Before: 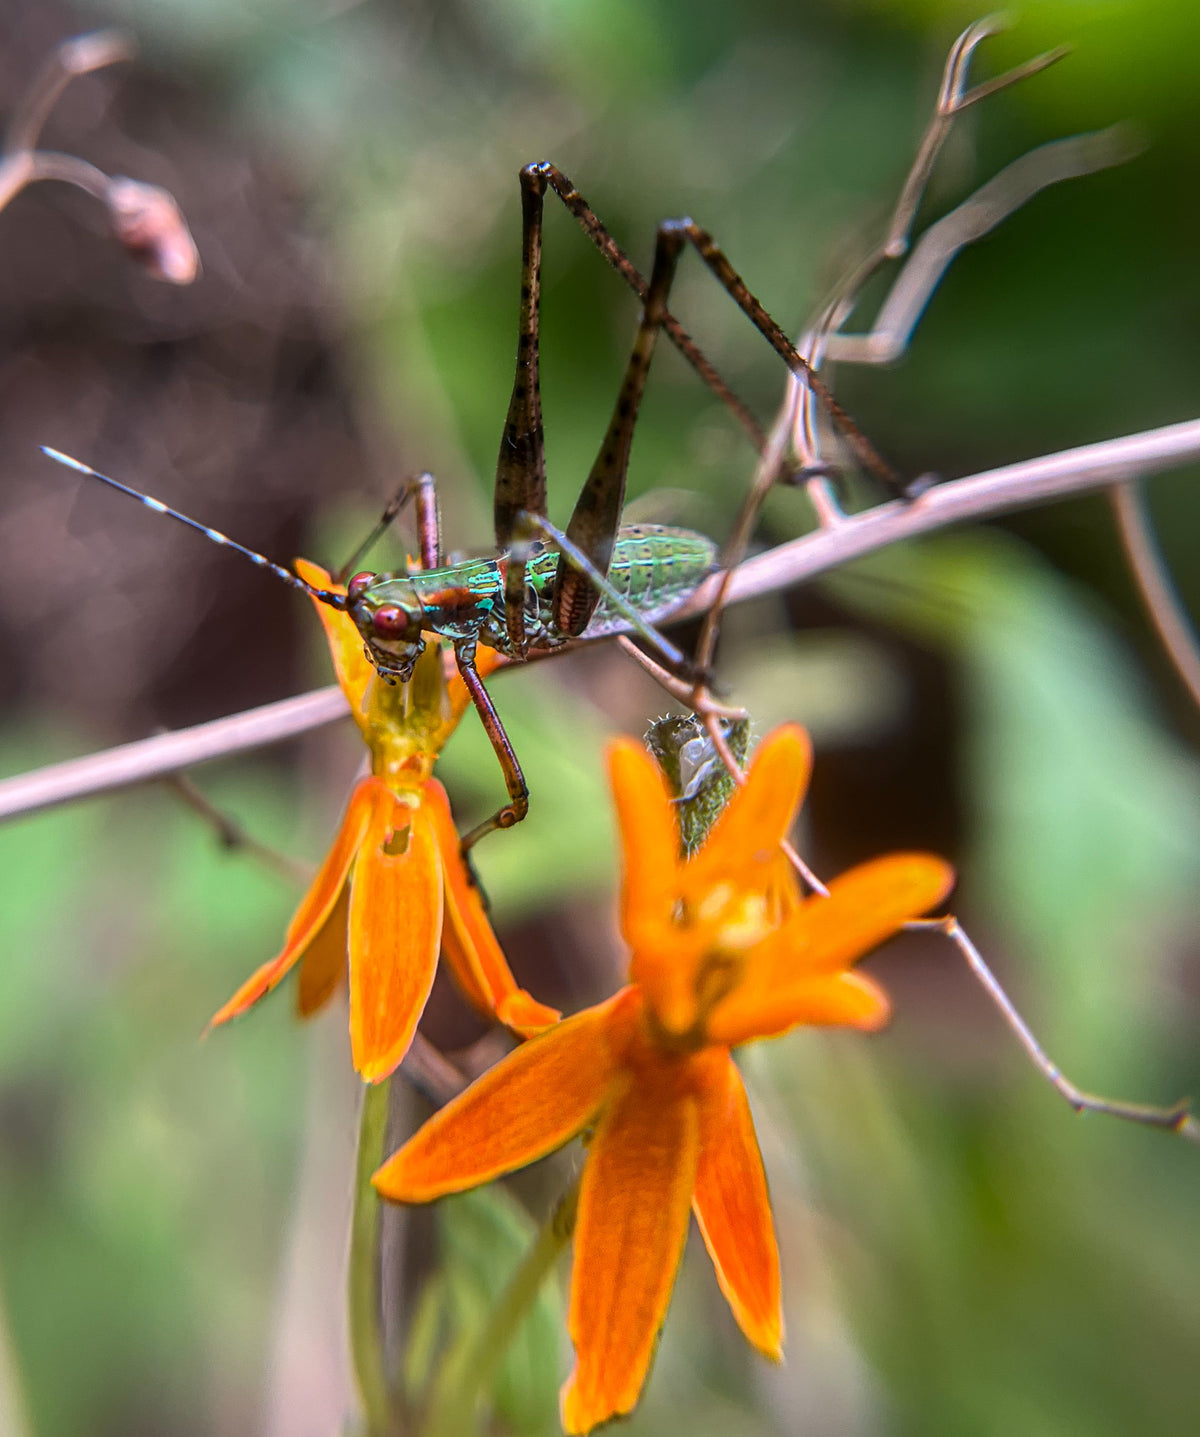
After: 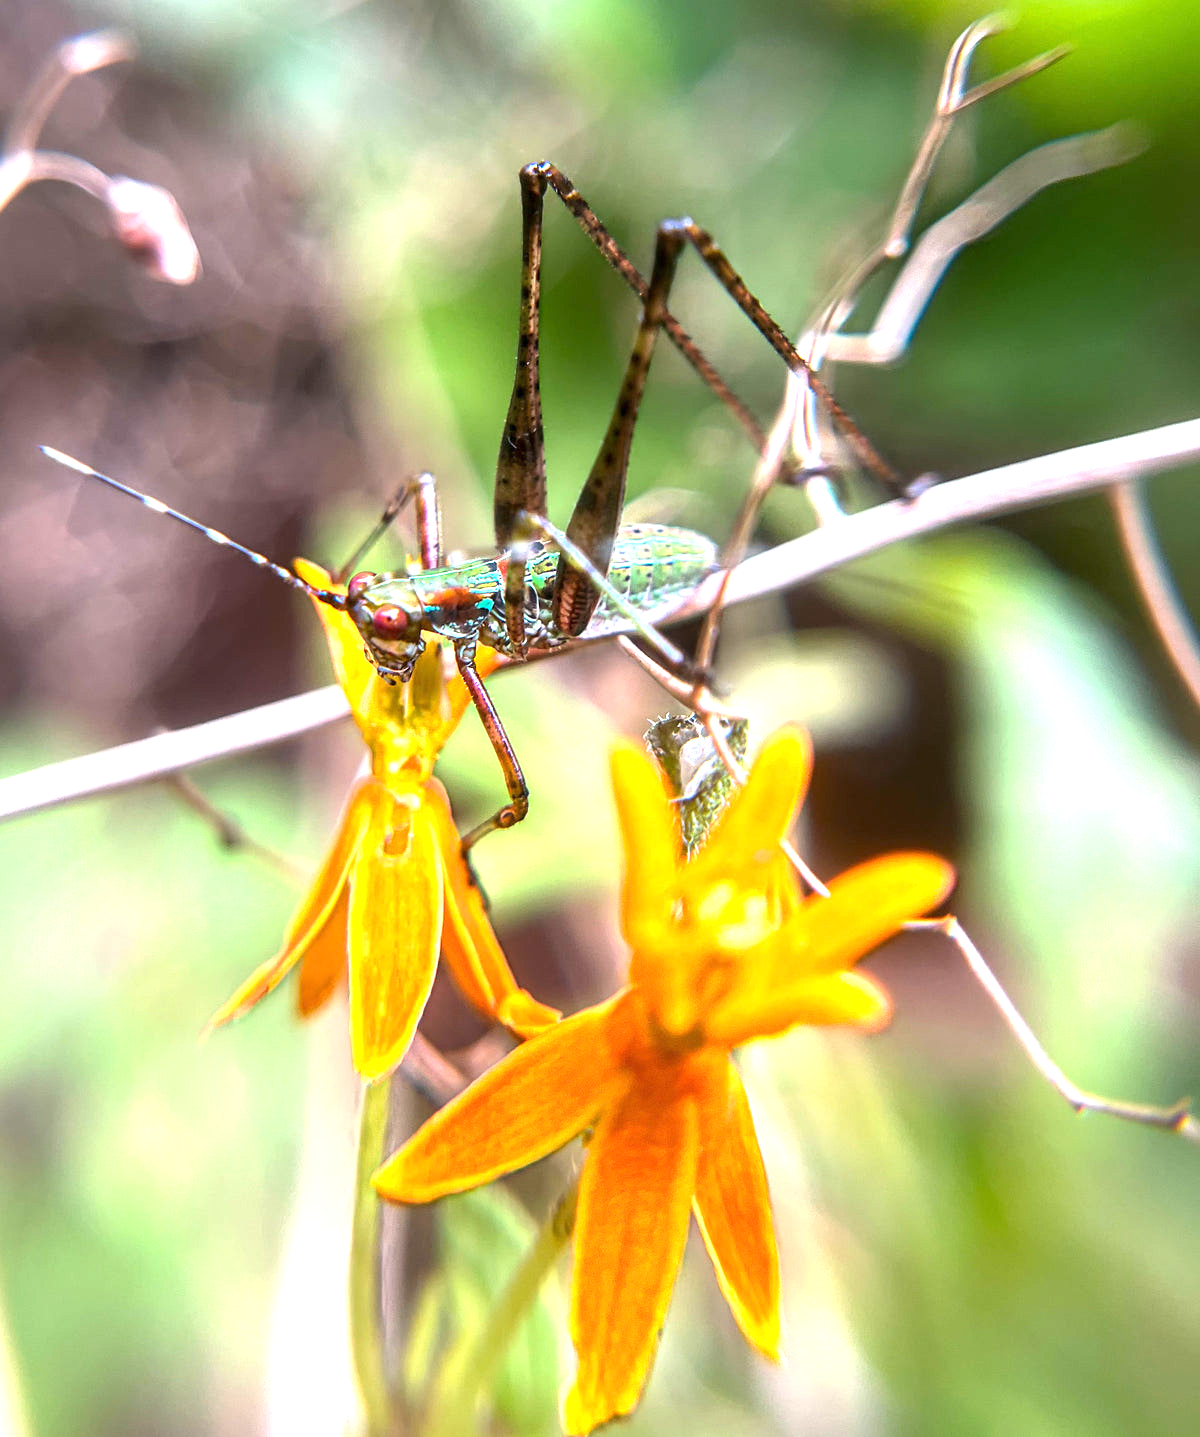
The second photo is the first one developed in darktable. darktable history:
exposure: exposure 1.505 EV, compensate highlight preservation false
